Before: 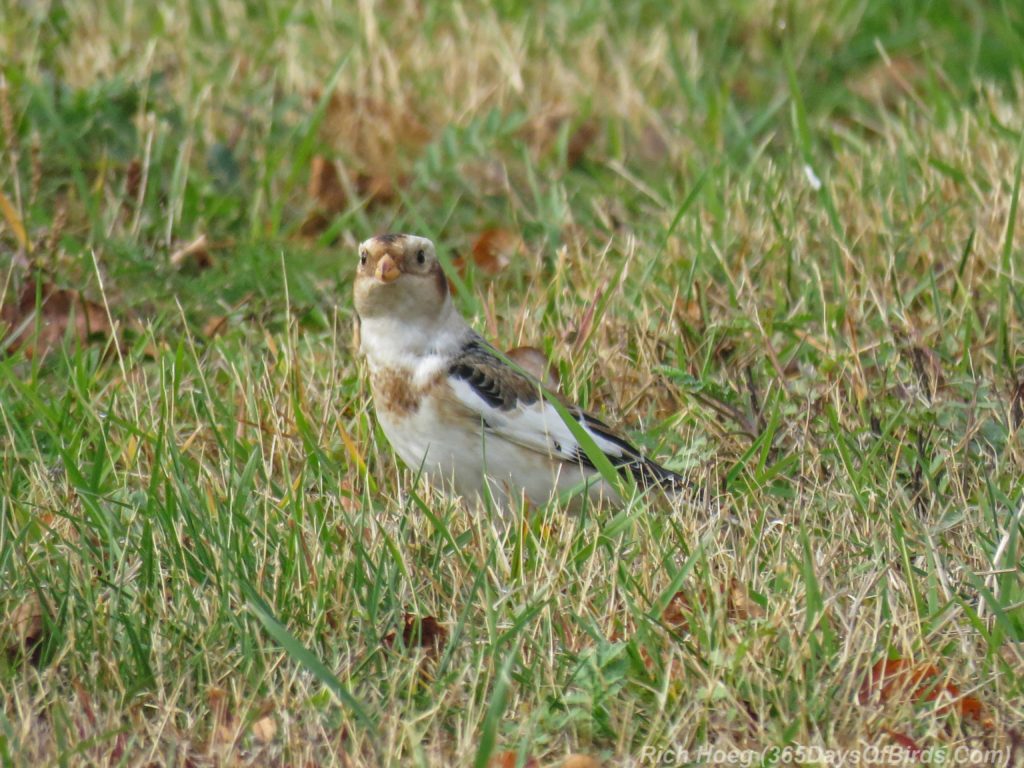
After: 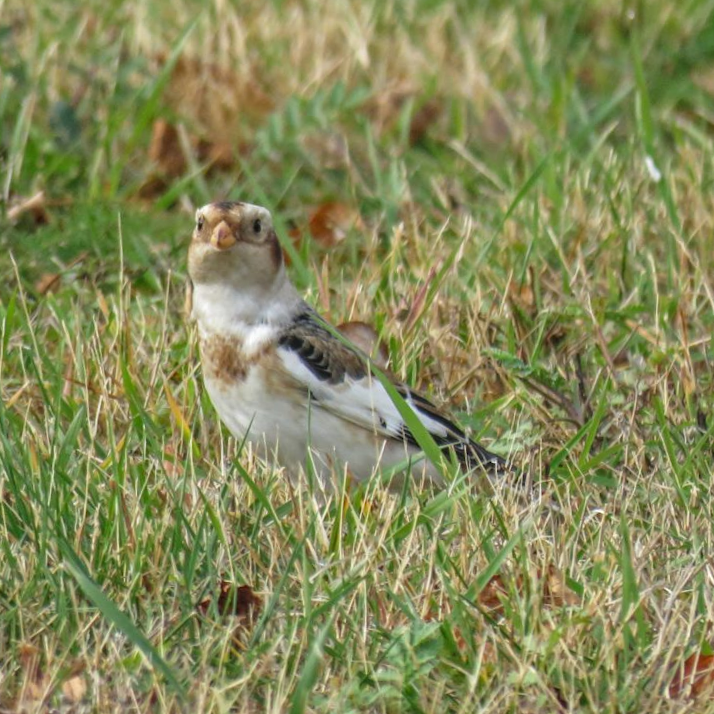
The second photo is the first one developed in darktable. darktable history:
crop and rotate: angle -3.27°, left 14.277%, top 0.028%, right 10.766%, bottom 0.028%
local contrast: highlights 100%, shadows 100%, detail 120%, midtone range 0.2
